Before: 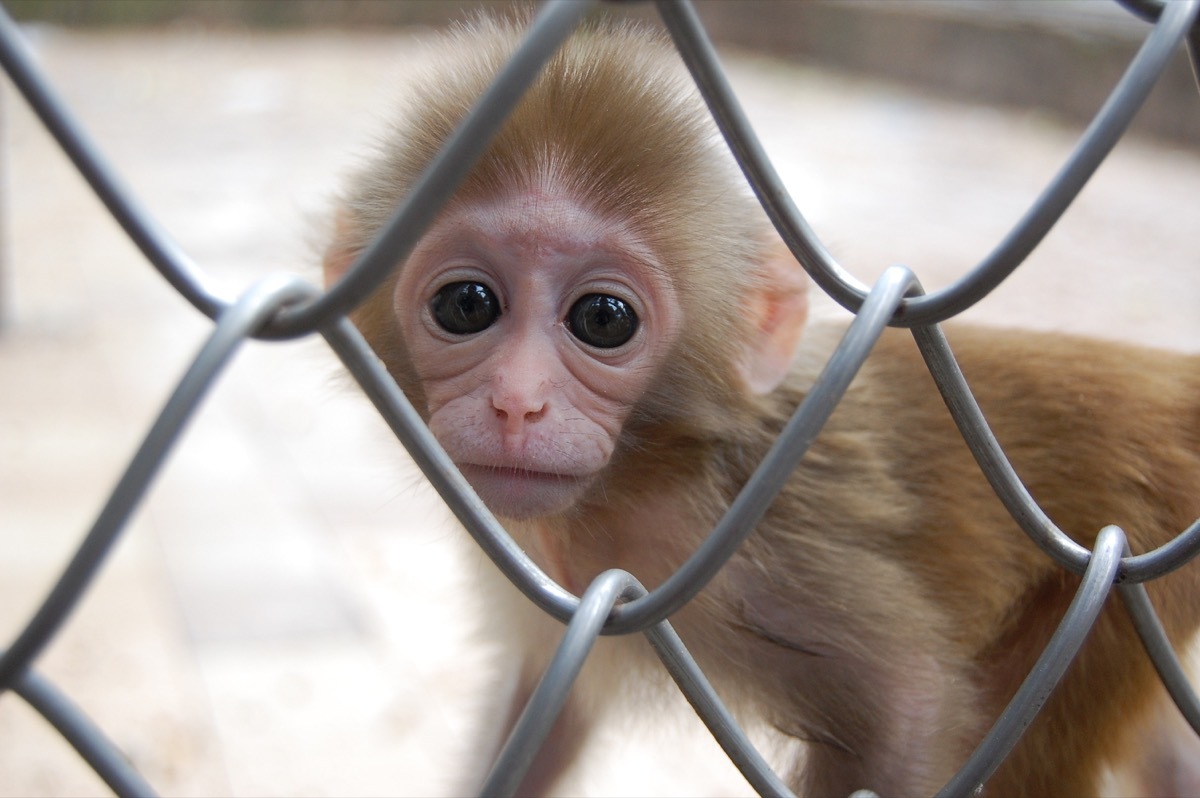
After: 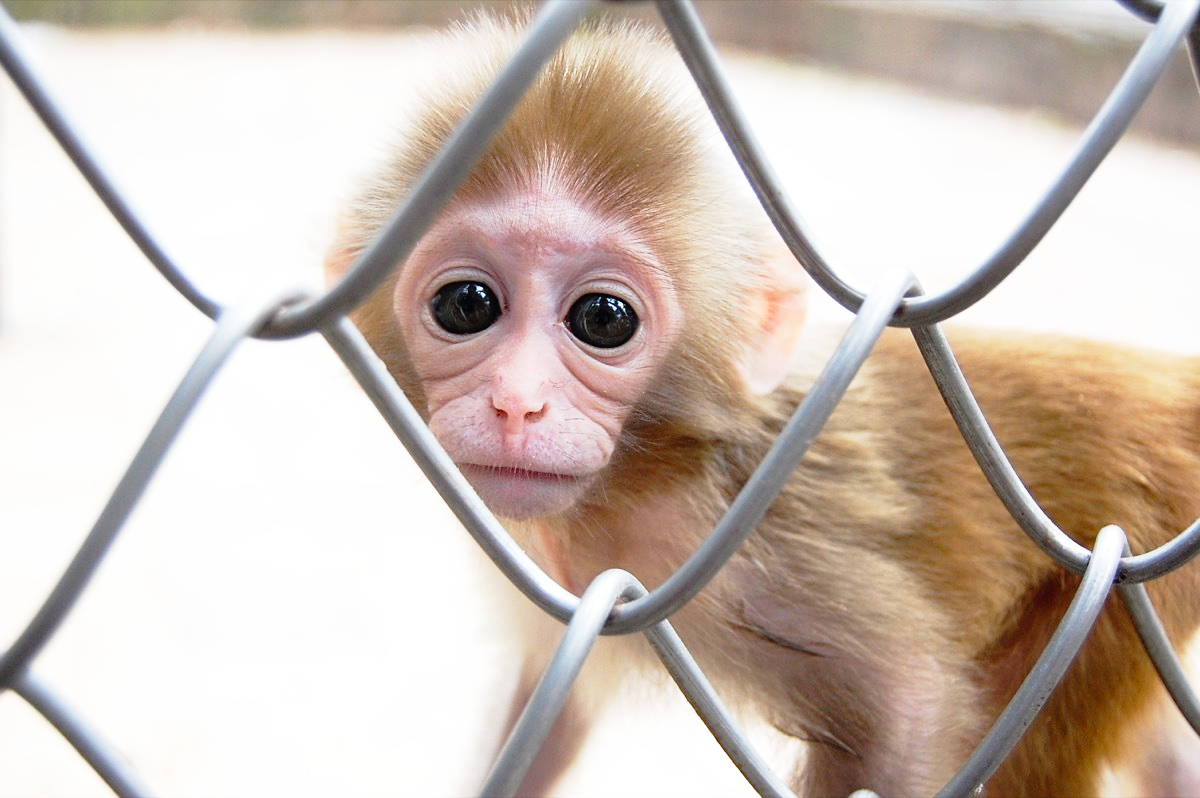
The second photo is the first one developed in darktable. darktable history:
sharpen: amount 0.216
base curve: curves: ch0 [(0, 0) (0.012, 0.01) (0.073, 0.168) (0.31, 0.711) (0.645, 0.957) (1, 1)], preserve colors none
